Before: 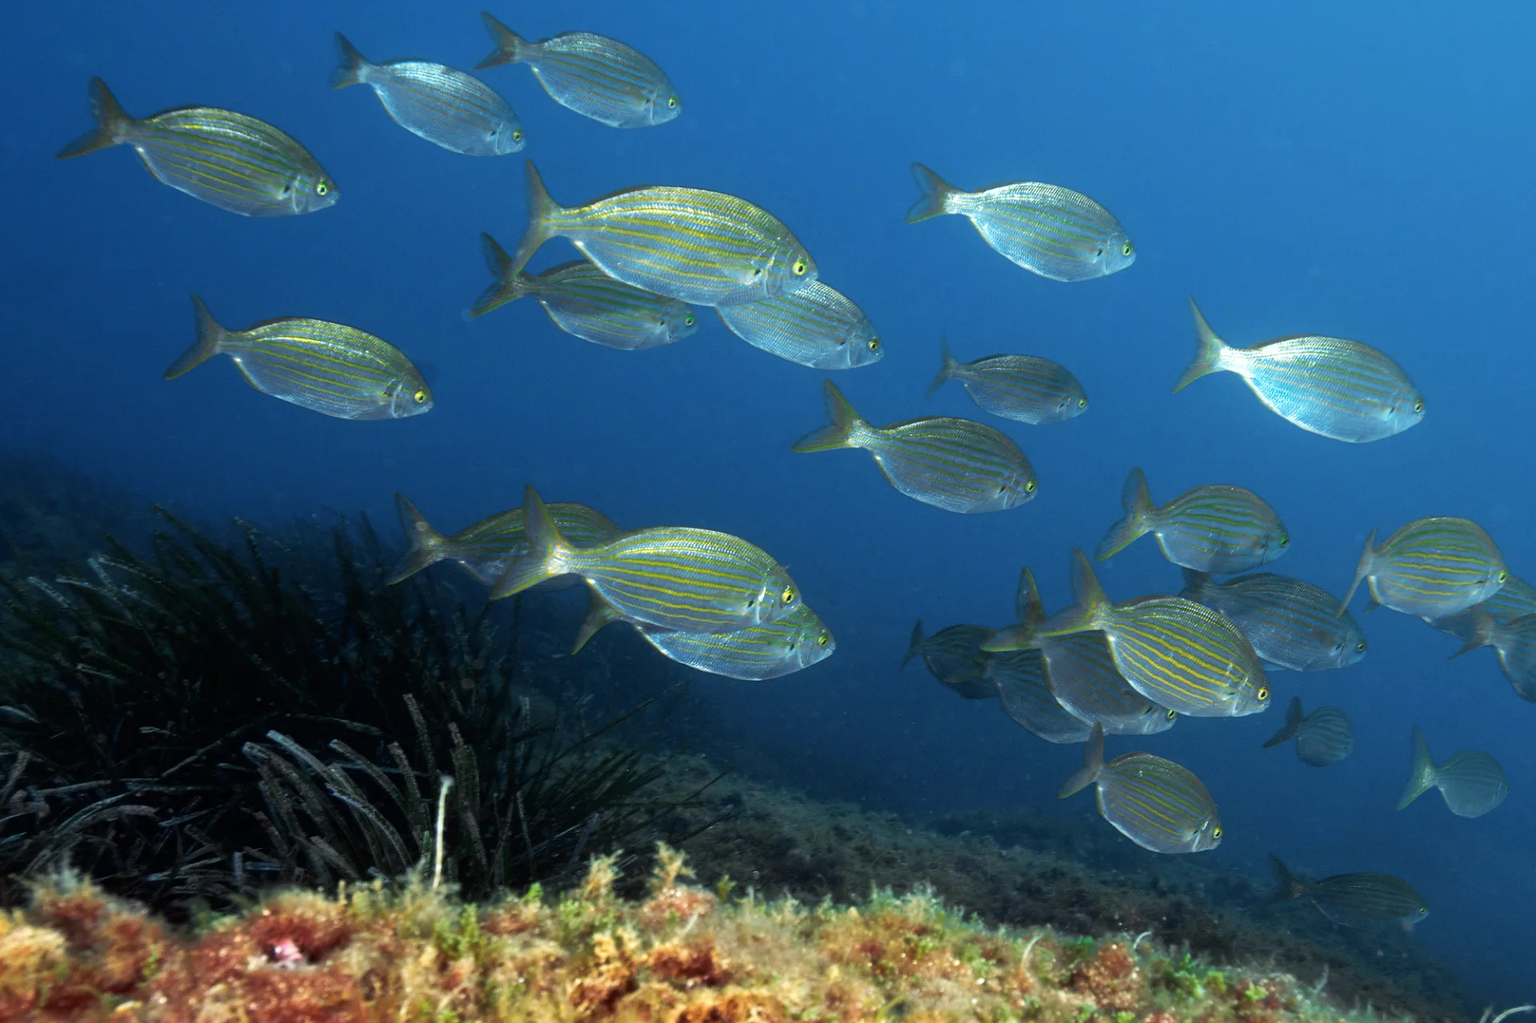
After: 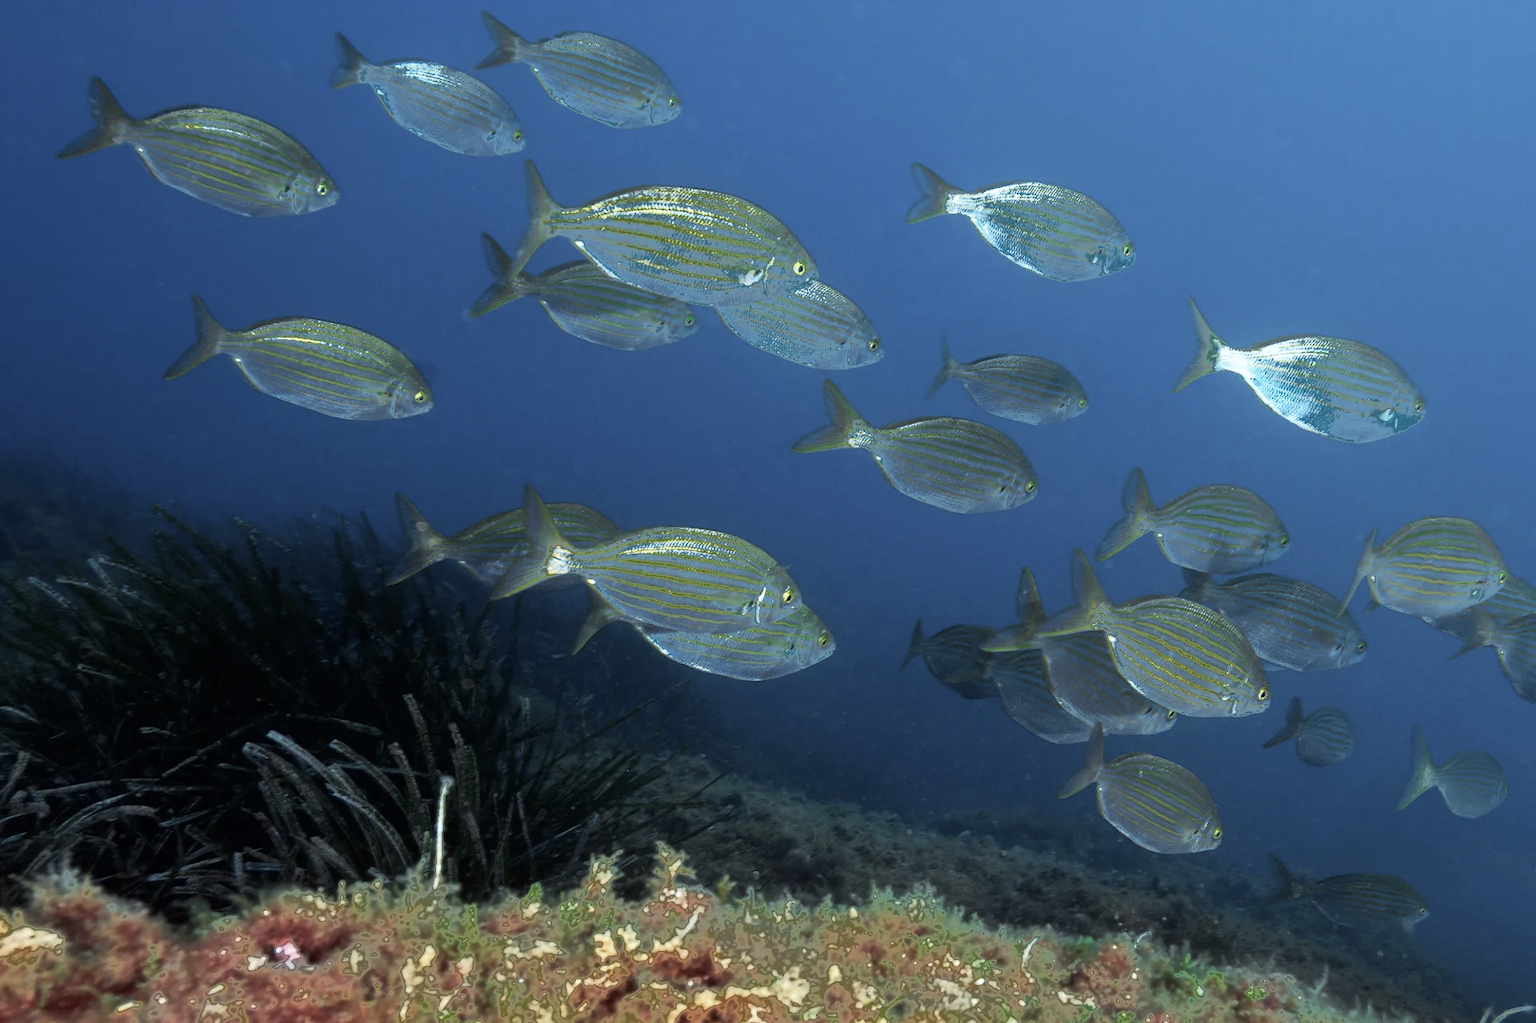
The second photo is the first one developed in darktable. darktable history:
fill light: exposure -0.73 EV, center 0.69, width 2.2
white balance: red 0.967, blue 1.049
color balance: input saturation 100.43%, contrast fulcrum 14.22%, output saturation 70.41%
